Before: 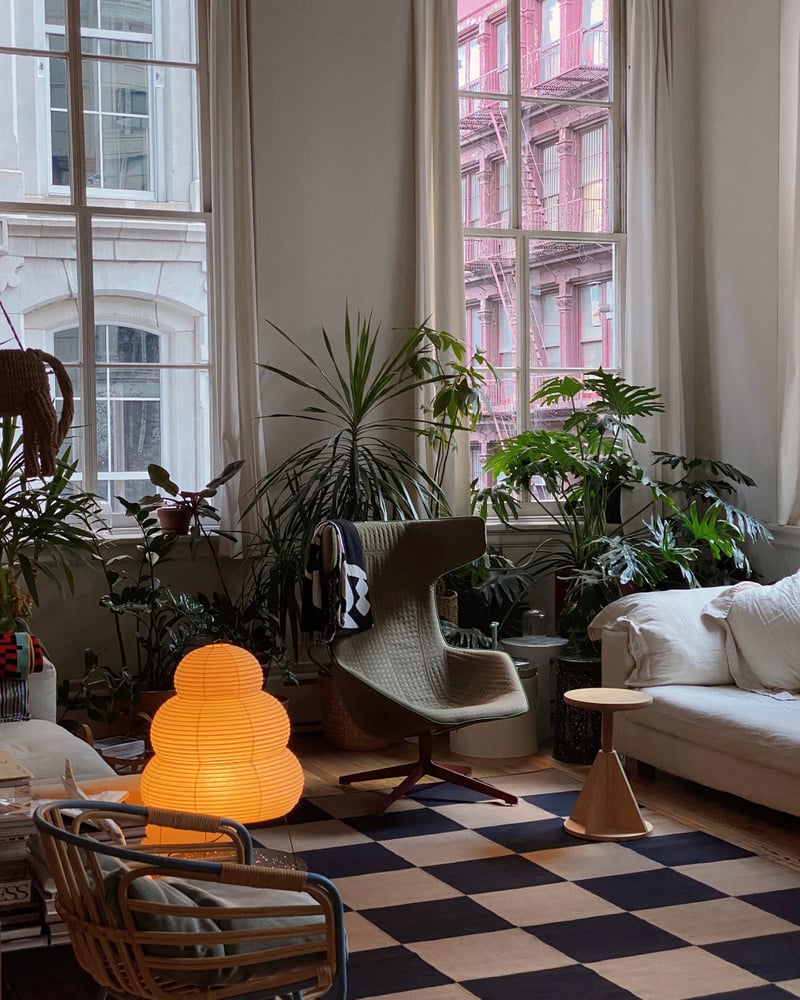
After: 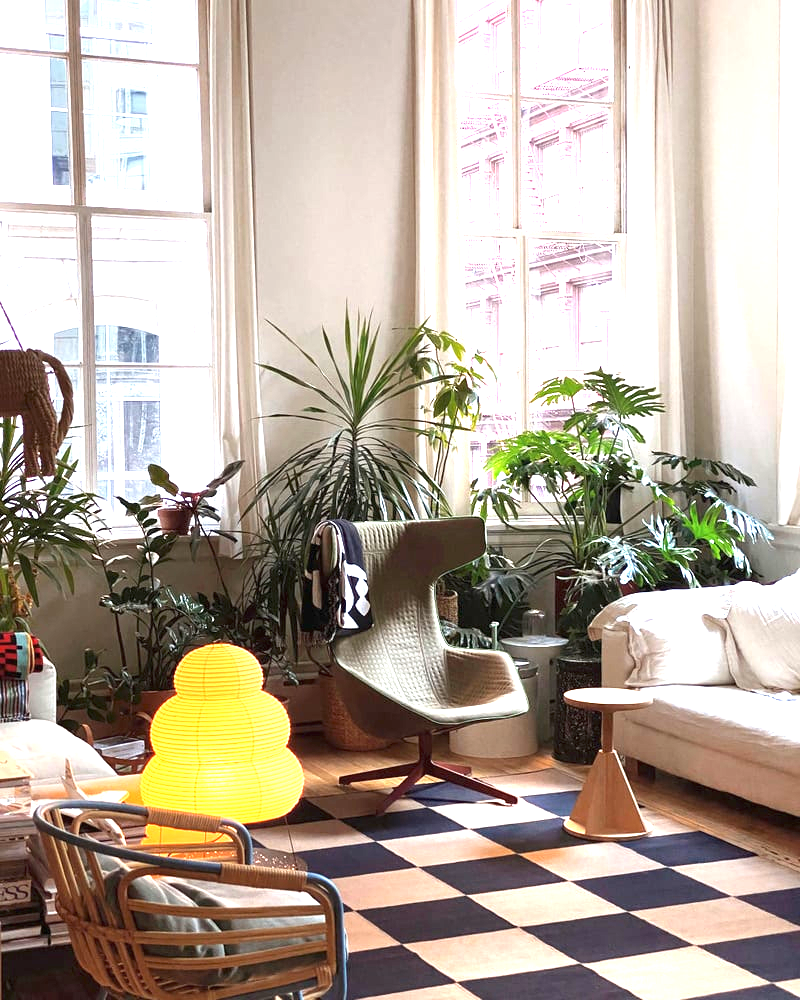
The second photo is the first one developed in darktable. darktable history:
exposure: black level correction 0, exposure 2.087 EV, compensate highlight preservation false
